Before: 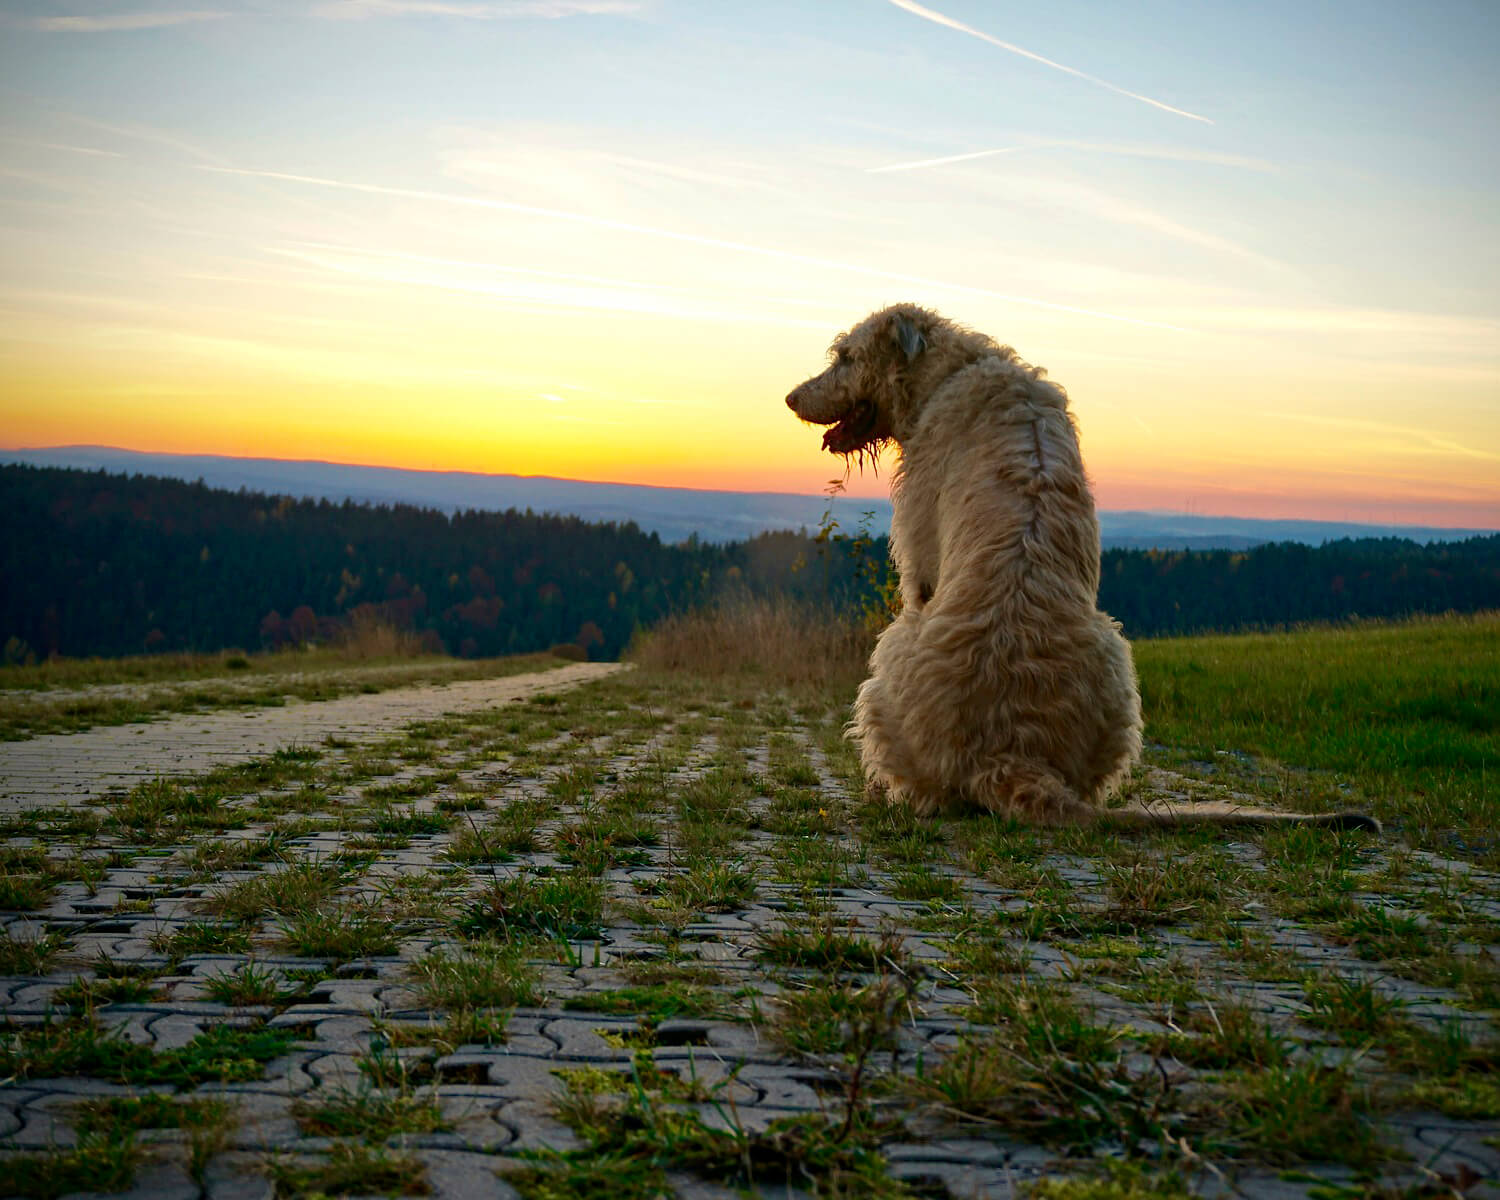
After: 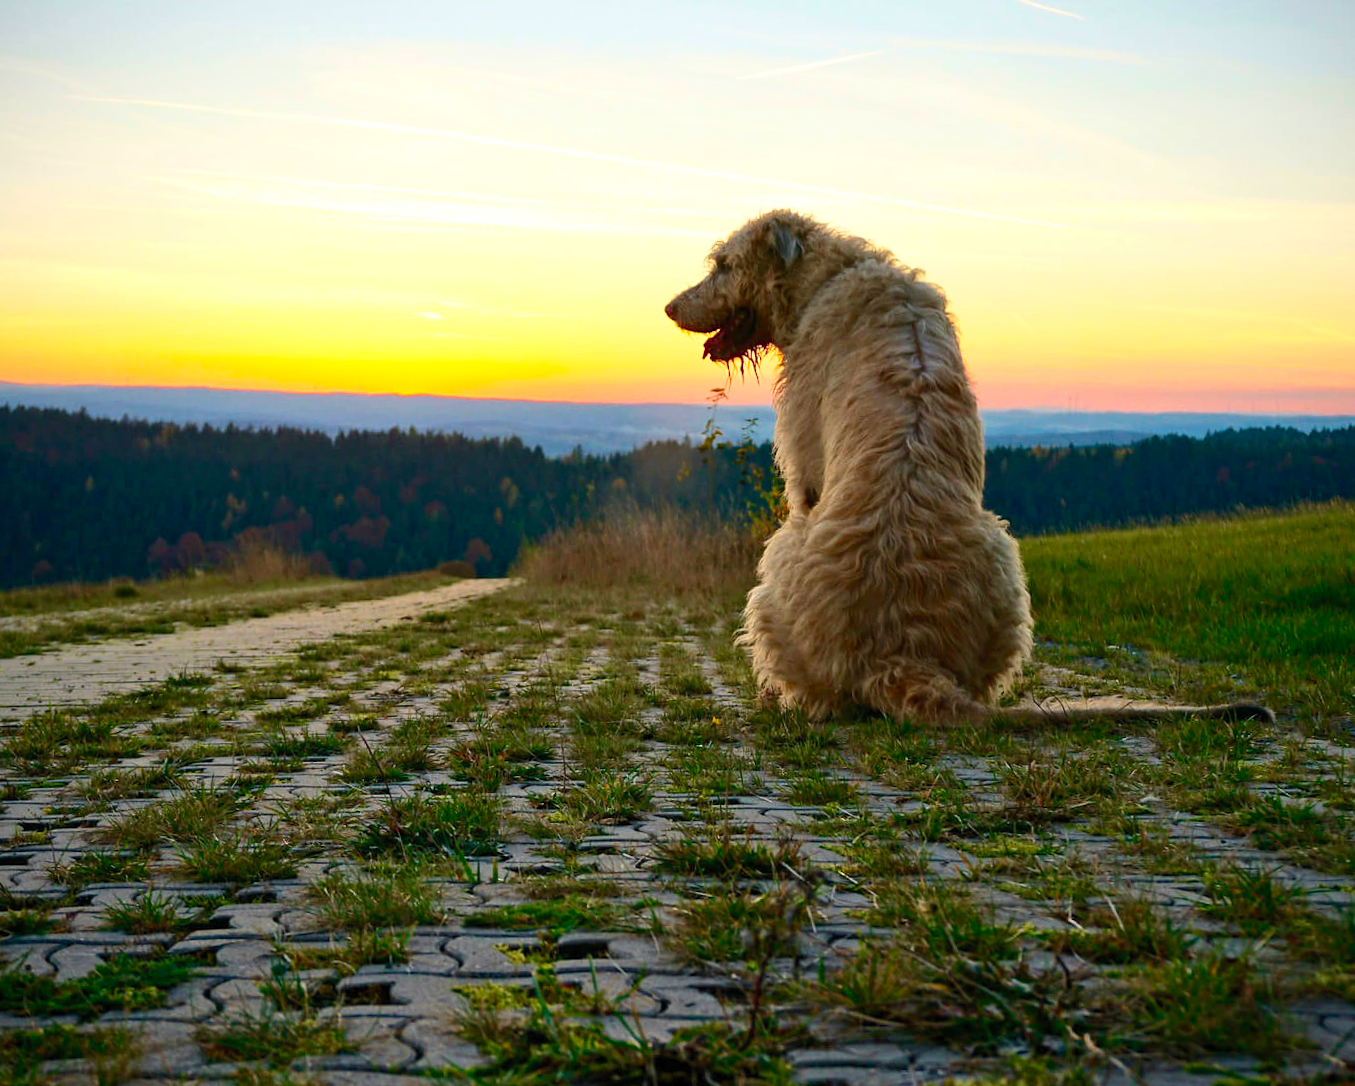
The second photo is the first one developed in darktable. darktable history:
crop and rotate: angle 1.95°, left 5.865%, top 5.691%
contrast brightness saturation: contrast 0.198, brightness 0.158, saturation 0.225
